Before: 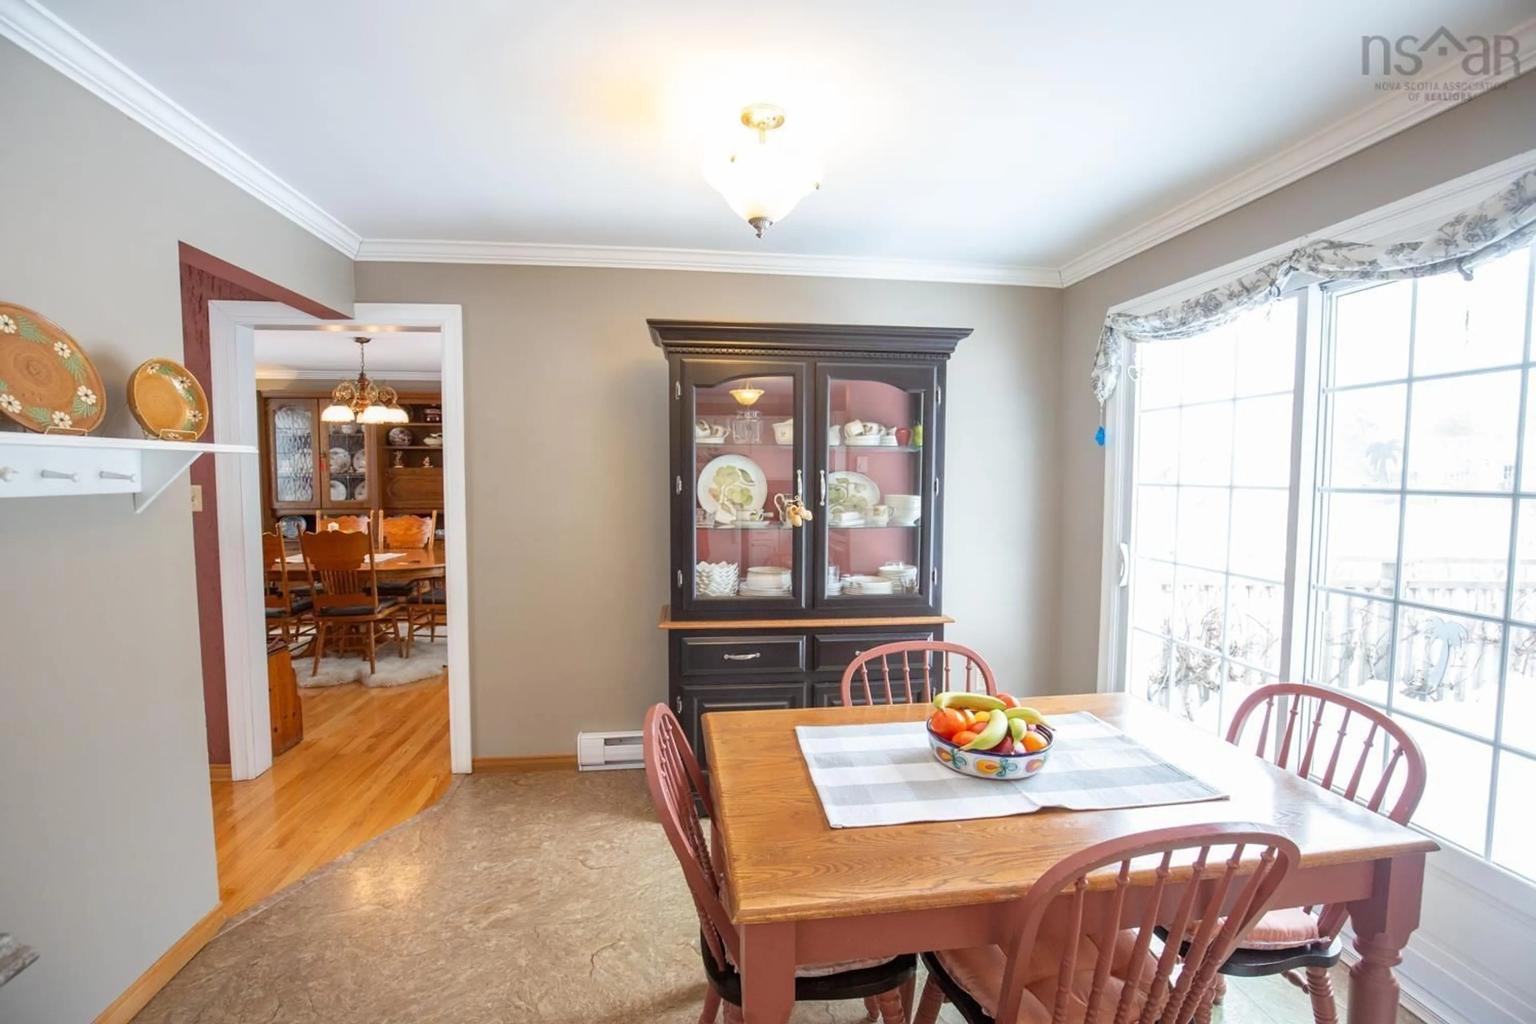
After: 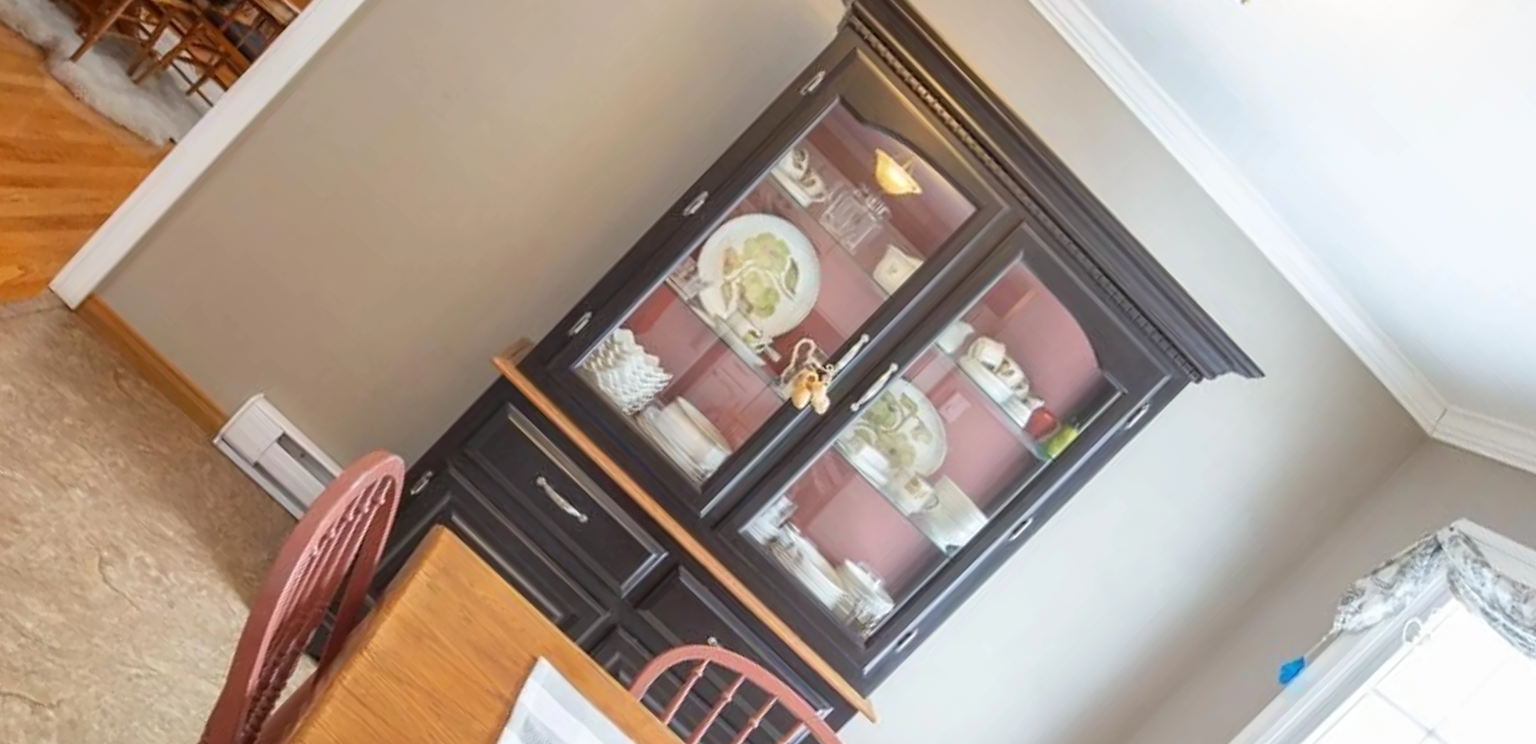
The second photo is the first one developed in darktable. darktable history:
crop and rotate: angle -44.64°, top 16.179%, right 0.838%, bottom 11.722%
